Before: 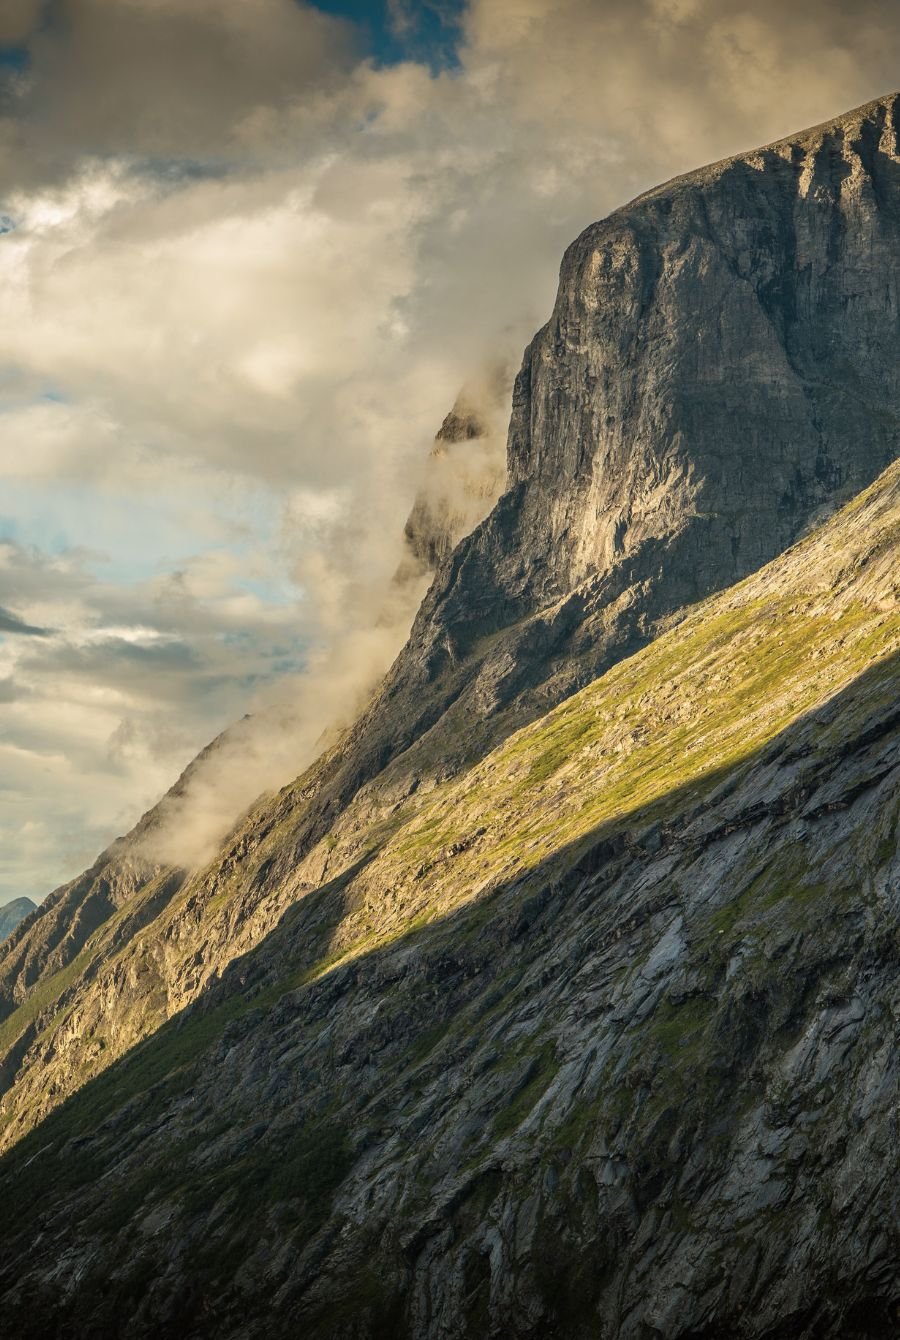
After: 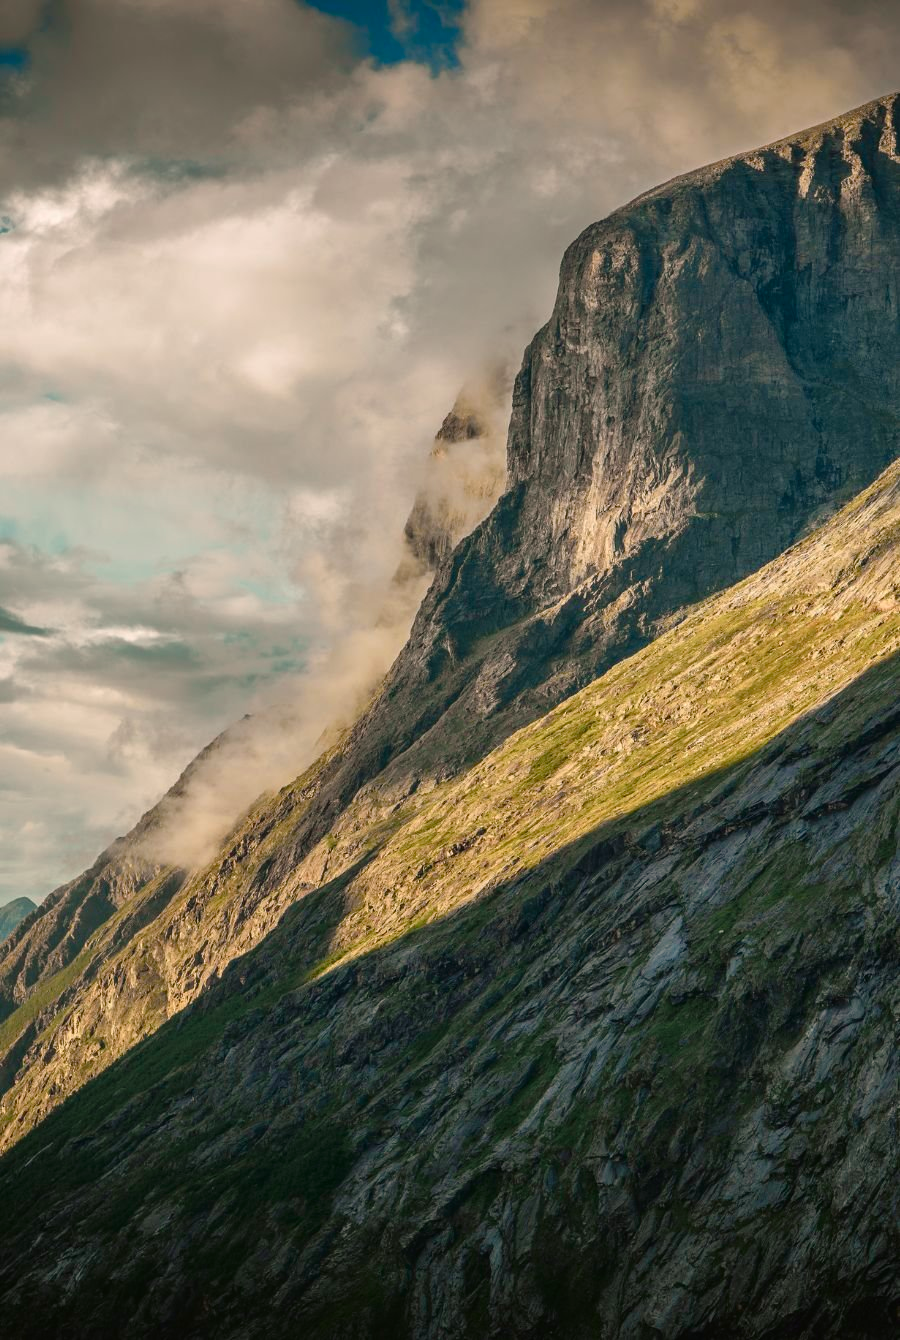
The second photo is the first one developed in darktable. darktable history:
base curve: curves: ch0 [(0, 0) (0.472, 0.455) (1, 1)], preserve colors none
tone curve: curves: ch0 [(0, 0) (0.059, 0.027) (0.162, 0.125) (0.304, 0.279) (0.547, 0.532) (0.828, 0.815) (1, 0.983)]; ch1 [(0, 0) (0.23, 0.166) (0.34, 0.308) (0.371, 0.337) (0.429, 0.411) (0.477, 0.462) (0.499, 0.498) (0.529, 0.537) (0.559, 0.582) (0.743, 0.798) (1, 1)]; ch2 [(0, 0) (0.431, 0.414) (0.498, 0.503) (0.524, 0.528) (0.568, 0.546) (0.6, 0.597) (0.634, 0.645) (0.728, 0.742) (1, 1)], color space Lab, independent channels, preserve colors none
color balance rgb: shadows lift › chroma 2%, shadows lift › hue 250°, power › hue 326.4°, highlights gain › chroma 2%, highlights gain › hue 64.8°, global offset › luminance 0.5%, global offset › hue 58.8°, perceptual saturation grading › highlights -25%, perceptual saturation grading › shadows 30%, global vibrance 15%
